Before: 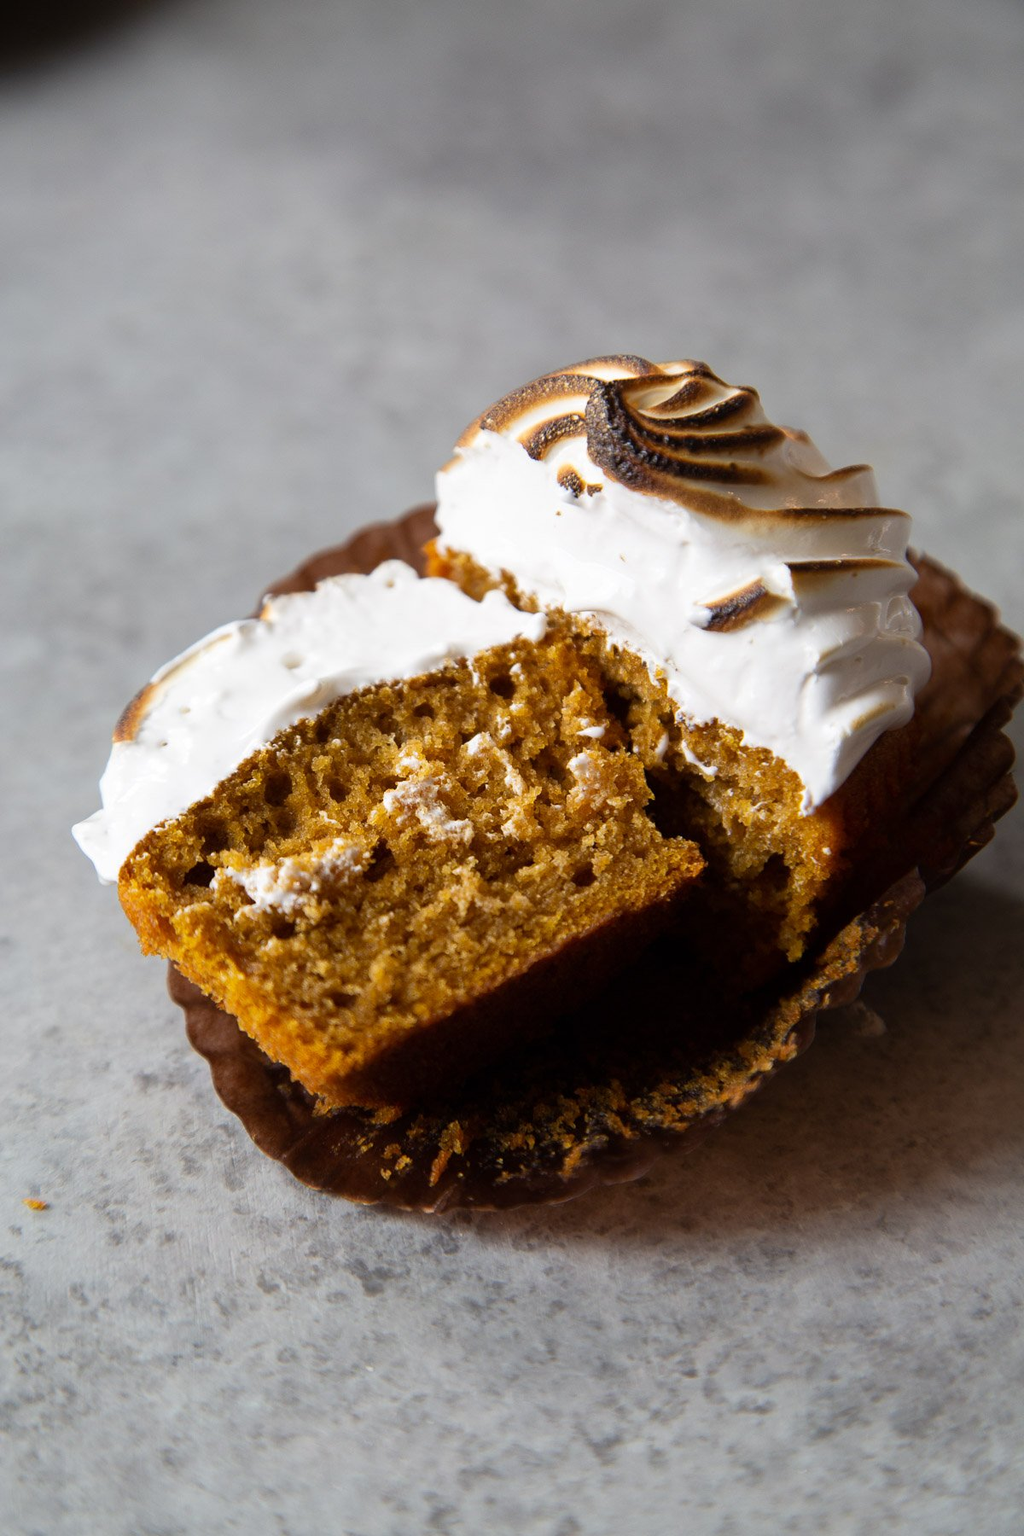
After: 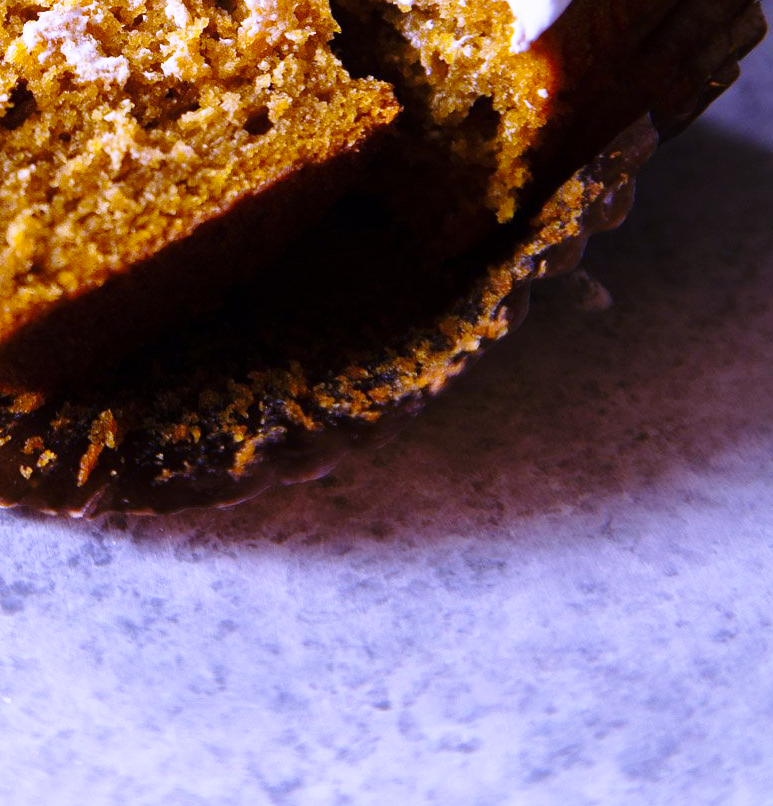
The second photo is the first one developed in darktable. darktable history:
white balance: red 0.98, blue 1.61
crop and rotate: left 35.509%, top 50.238%, bottom 4.934%
base curve: curves: ch0 [(0, 0) (0.028, 0.03) (0.121, 0.232) (0.46, 0.748) (0.859, 0.968) (1, 1)], preserve colors none
